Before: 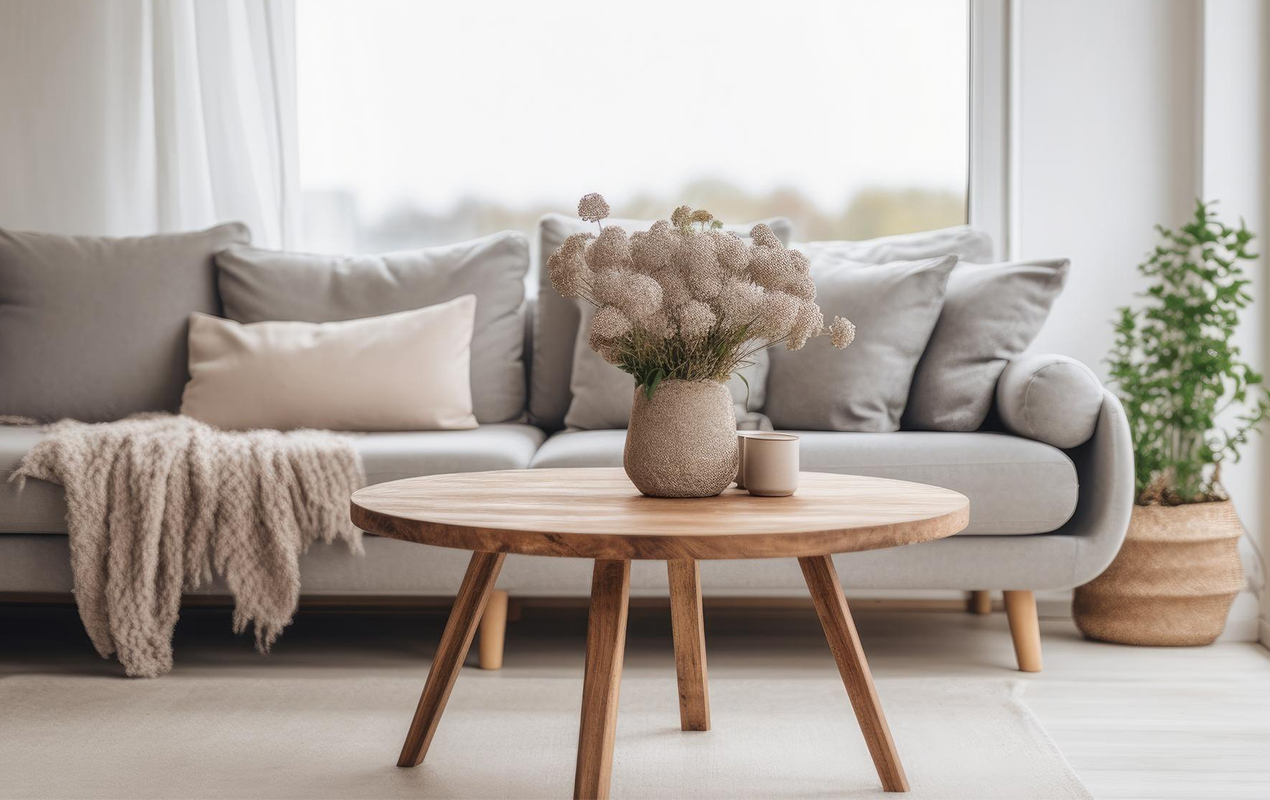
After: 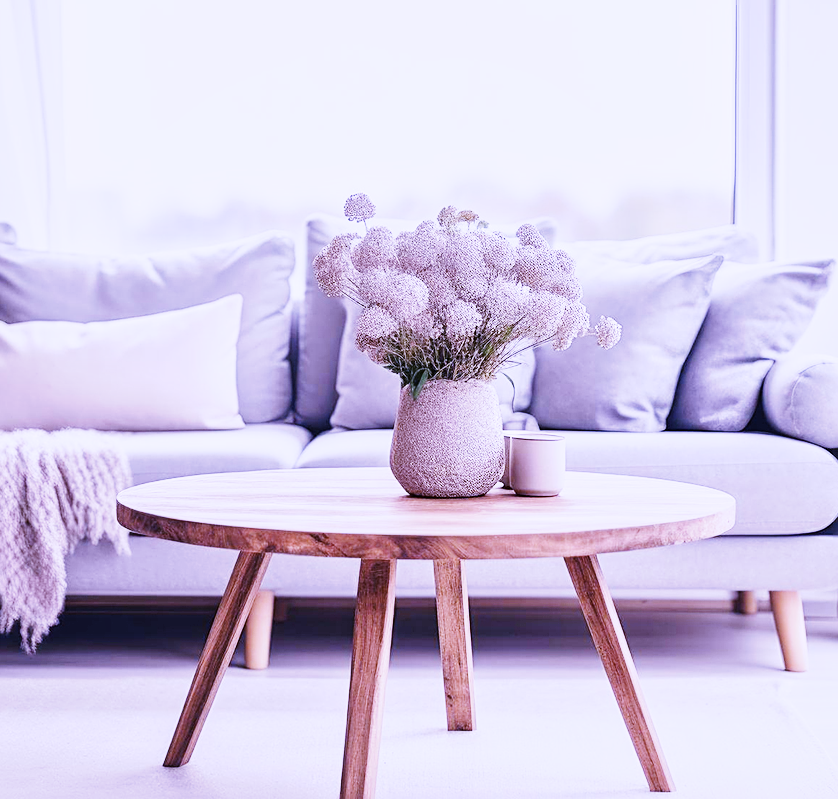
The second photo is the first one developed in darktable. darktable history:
tone equalizer: -8 EV -0.002 EV, -7 EV 0.005 EV, -6 EV -0.009 EV, -5 EV 0.011 EV, -4 EV -0.012 EV, -3 EV 0.007 EV, -2 EV -0.062 EV, -1 EV -0.293 EV, +0 EV -0.582 EV, smoothing diameter 2%, edges refinement/feathering 20, mask exposure compensation -1.57 EV, filter diffusion 5
crop and rotate: left 18.442%, right 15.508%
white balance: red 0.98, blue 1.61
sharpen: on, module defaults
base curve: curves: ch0 [(0, 0) (0, 0.001) (0.001, 0.001) (0.004, 0.002) (0.007, 0.004) (0.015, 0.013) (0.033, 0.045) (0.052, 0.096) (0.075, 0.17) (0.099, 0.241) (0.163, 0.42) (0.219, 0.55) (0.259, 0.616) (0.327, 0.722) (0.365, 0.765) (0.522, 0.873) (0.547, 0.881) (0.689, 0.919) (0.826, 0.952) (1, 1)], preserve colors none
shadows and highlights: radius 125.46, shadows 21.19, highlights -21.19, low approximation 0.01
